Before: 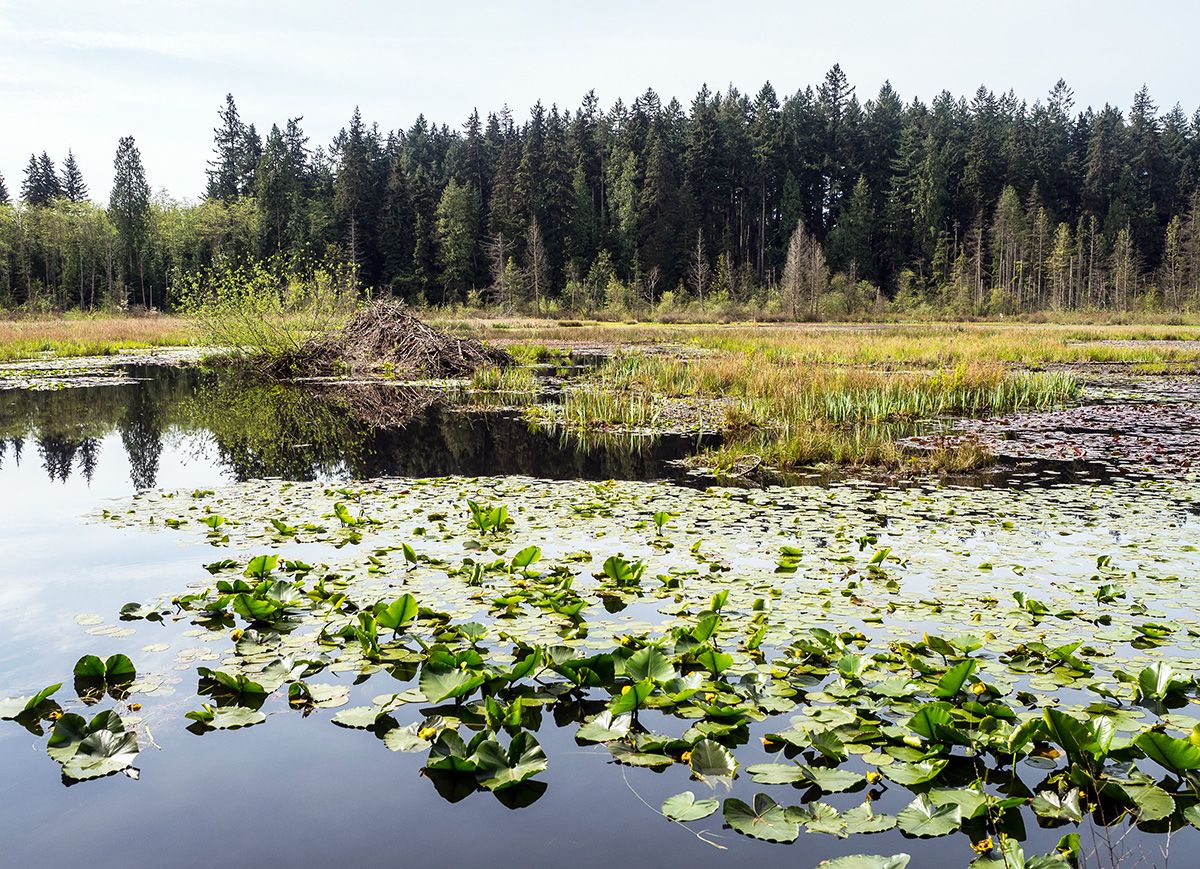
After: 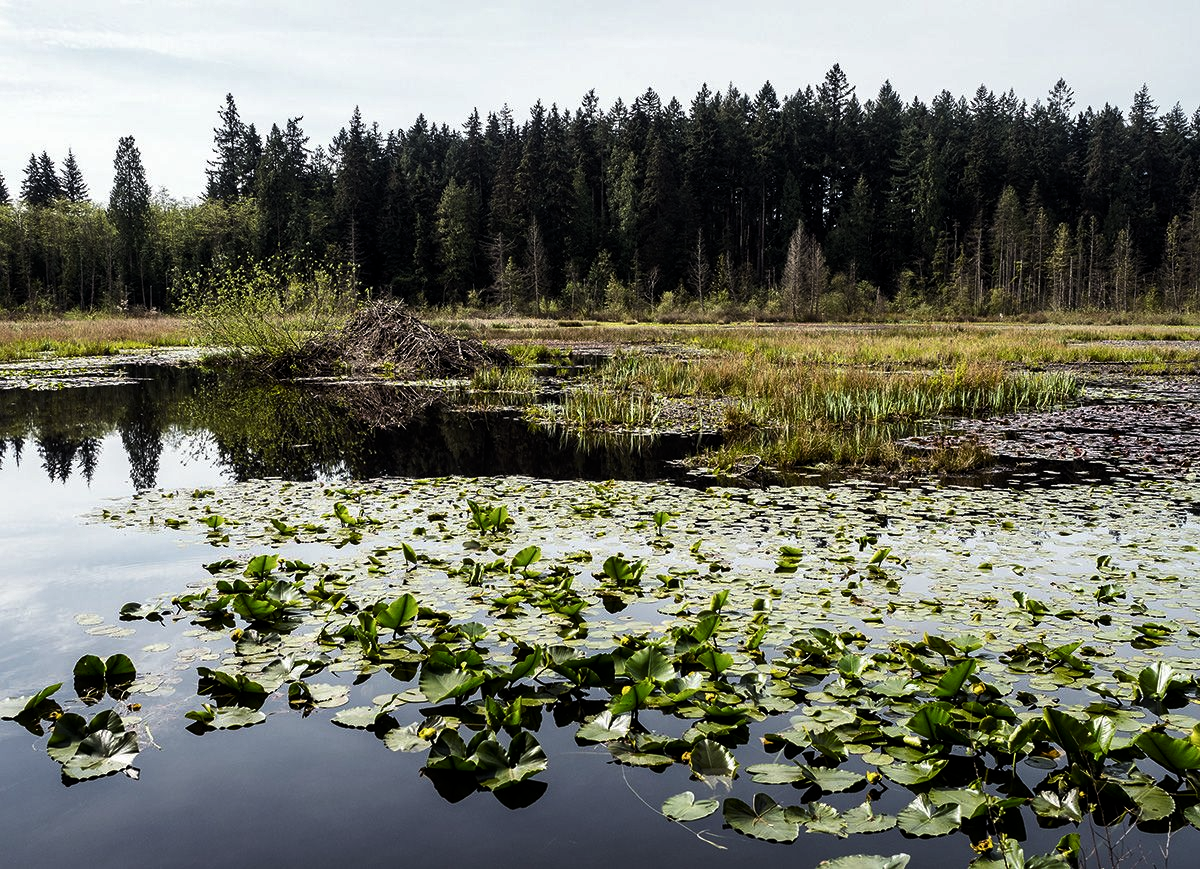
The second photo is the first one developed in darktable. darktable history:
levels: levels [0, 0.618, 1]
color balance rgb: perceptual saturation grading › global saturation 20%, perceptual saturation grading › highlights -25%, perceptual saturation grading › shadows 25%
